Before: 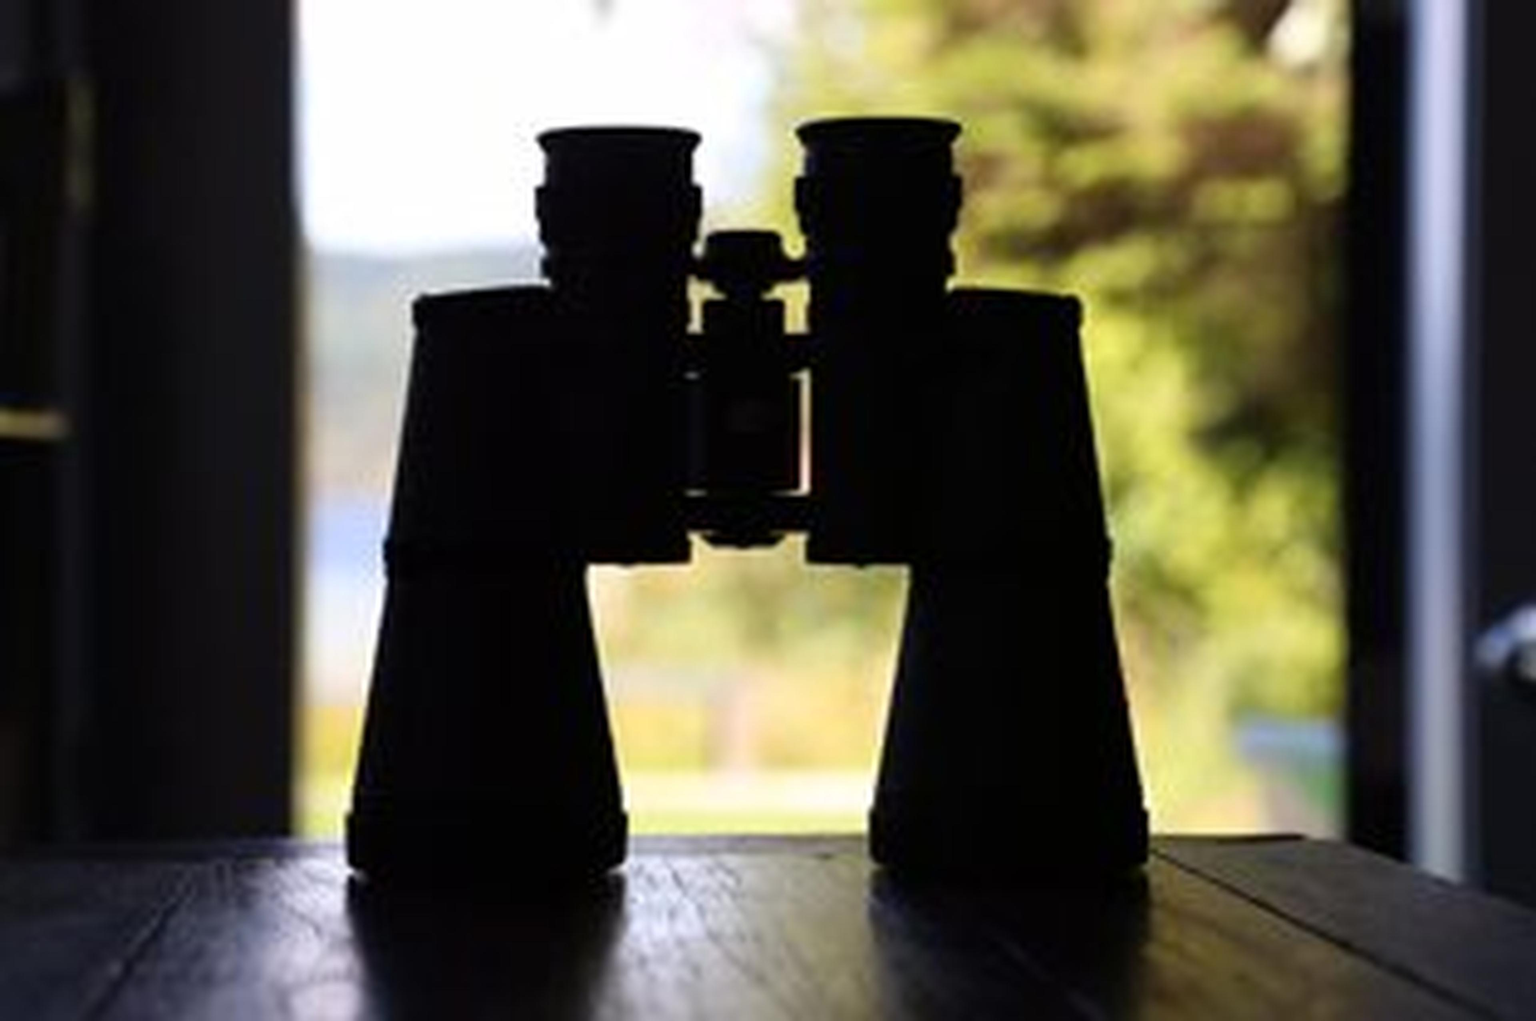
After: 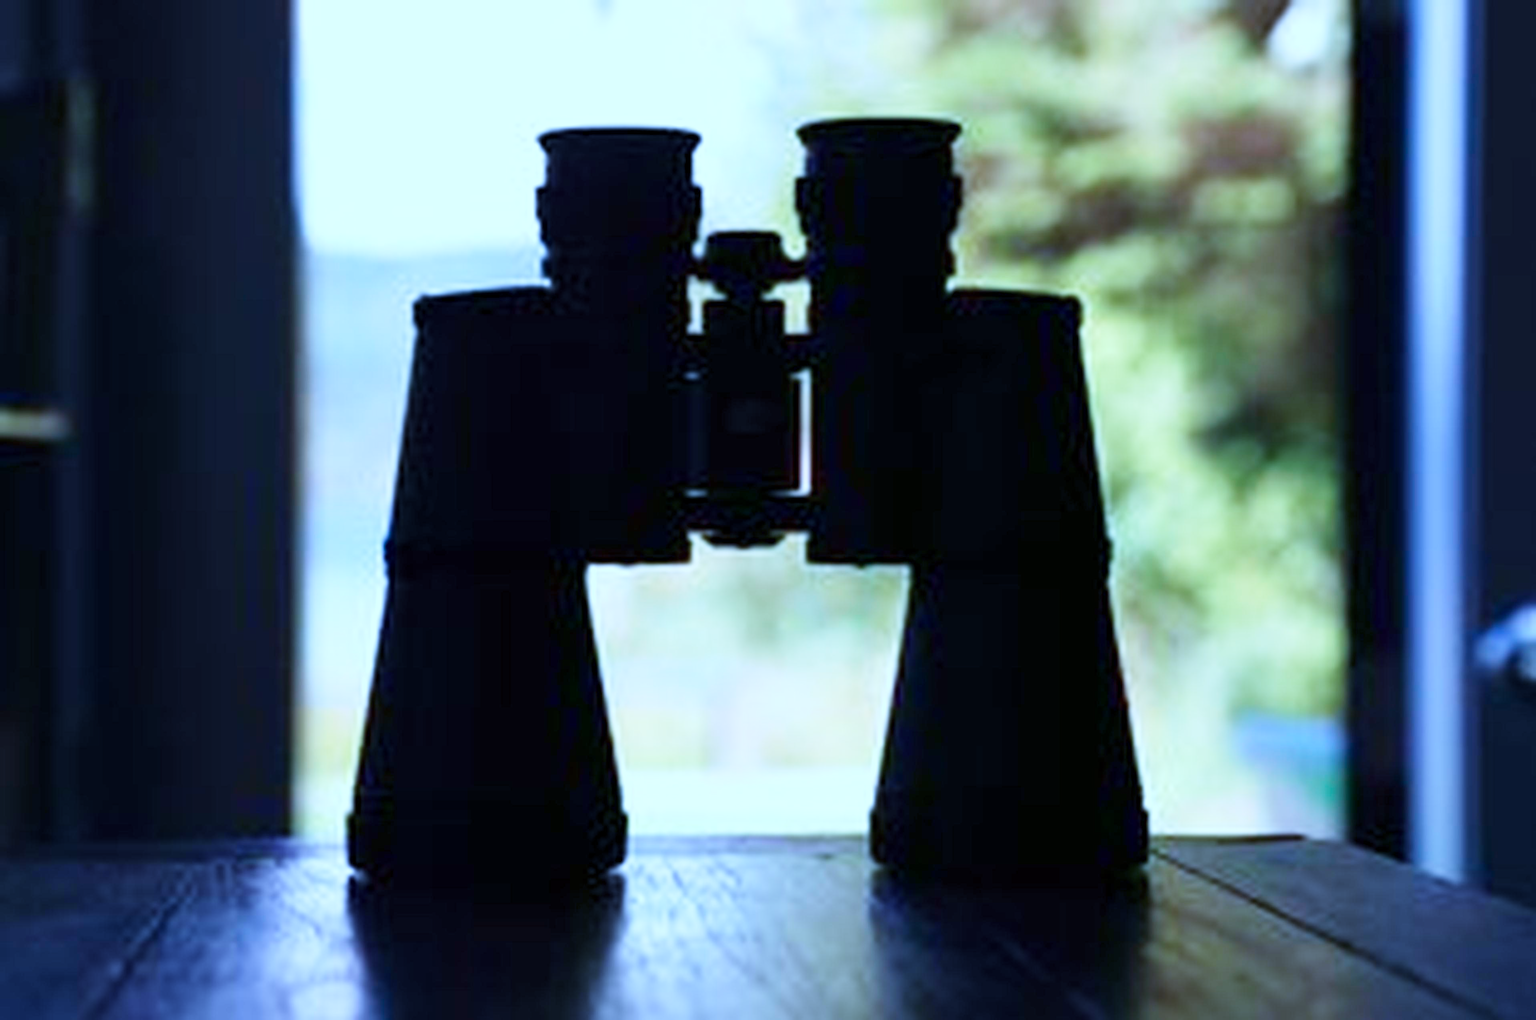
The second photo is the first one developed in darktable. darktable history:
color calibration: illuminant as shot in camera, x 0.442, y 0.413, temperature 2903.13 K
base curve: curves: ch0 [(0, 0) (0.204, 0.334) (0.55, 0.733) (1, 1)], preserve colors none
